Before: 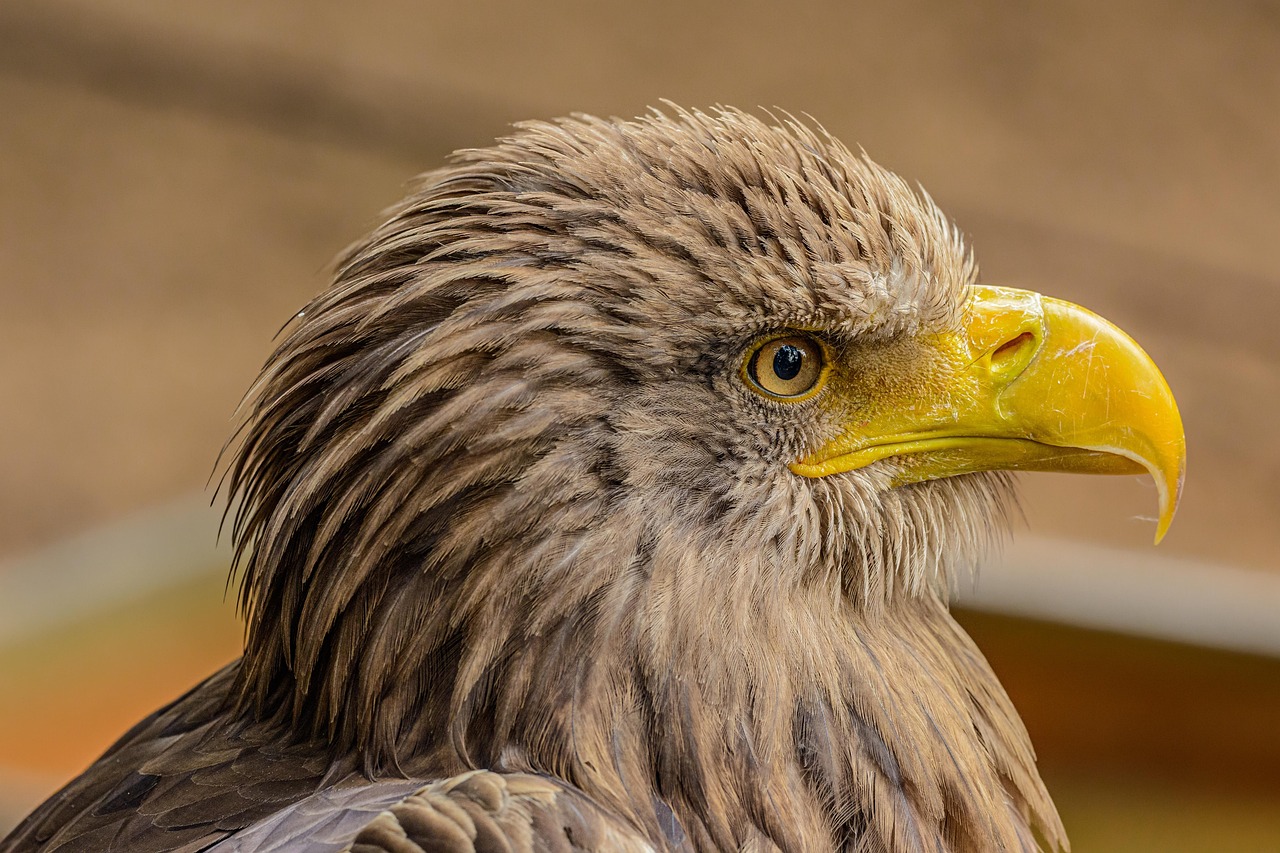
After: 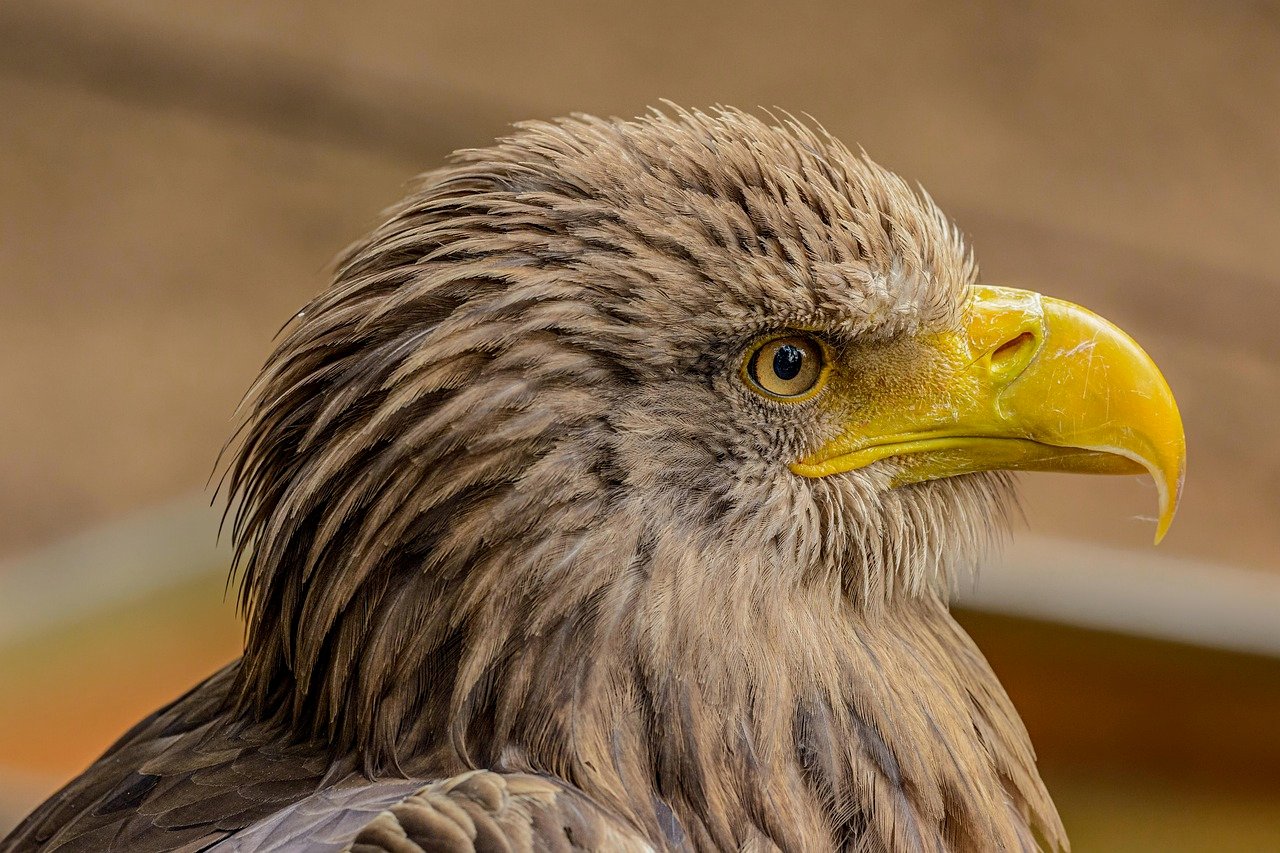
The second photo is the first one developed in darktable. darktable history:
exposure: black level correction 0.002, exposure -0.104 EV, compensate highlight preservation false
tone equalizer: on, module defaults
